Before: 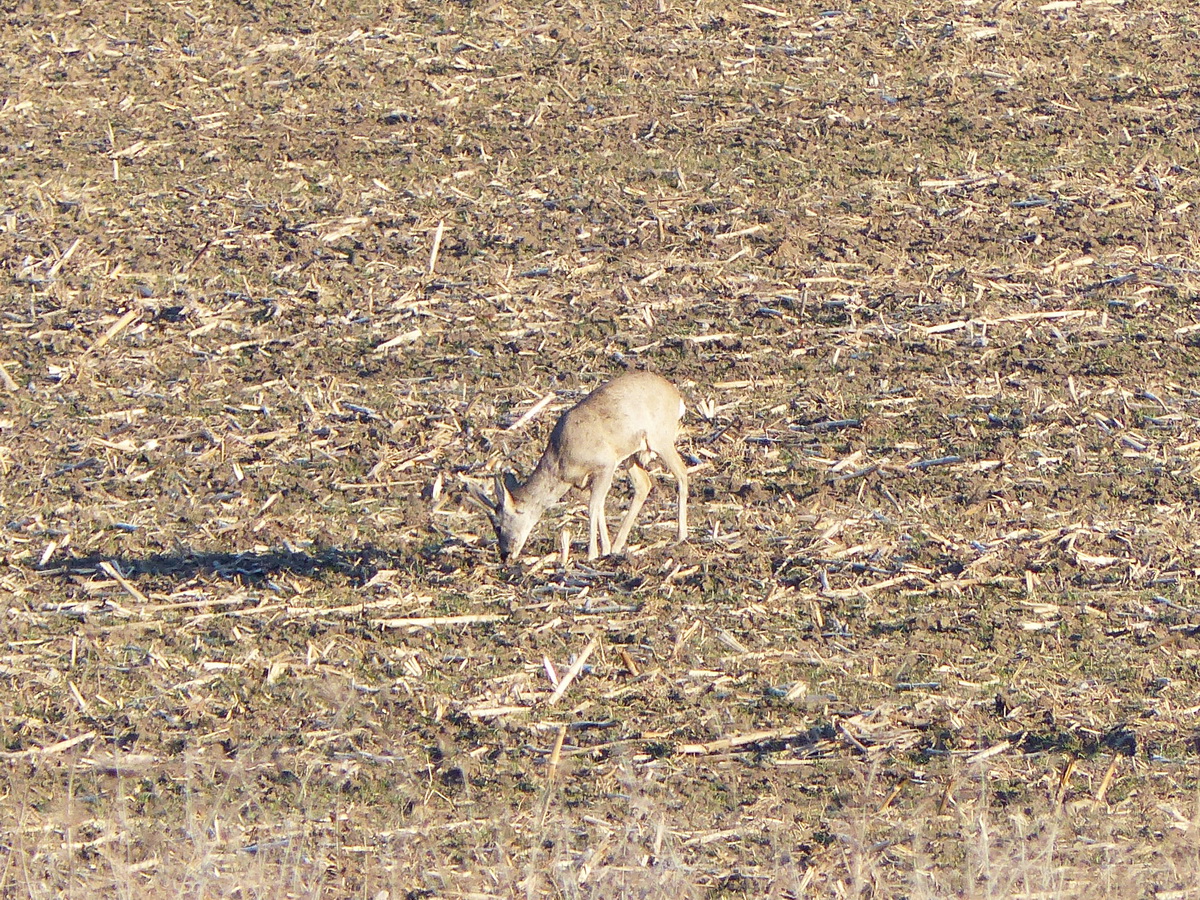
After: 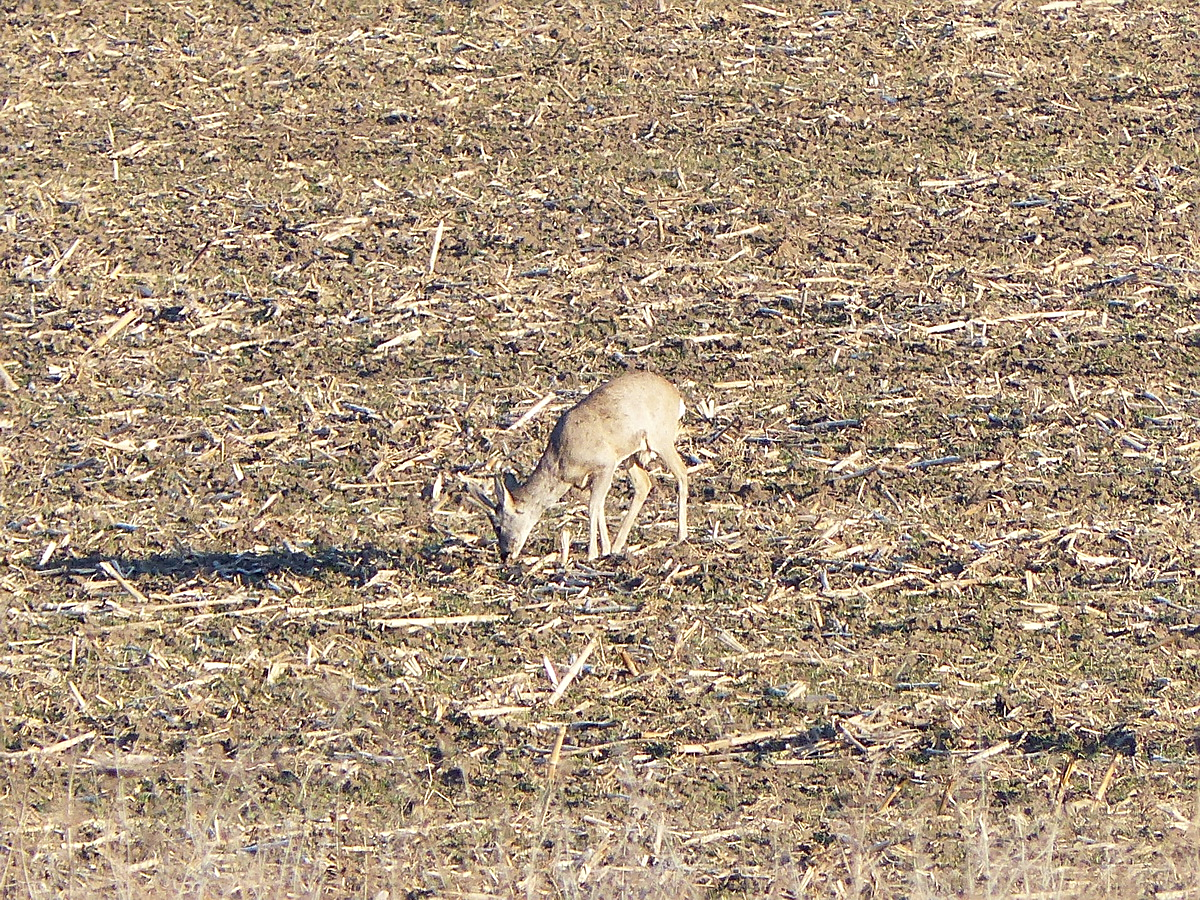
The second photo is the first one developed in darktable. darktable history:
sharpen: amount 0.471
